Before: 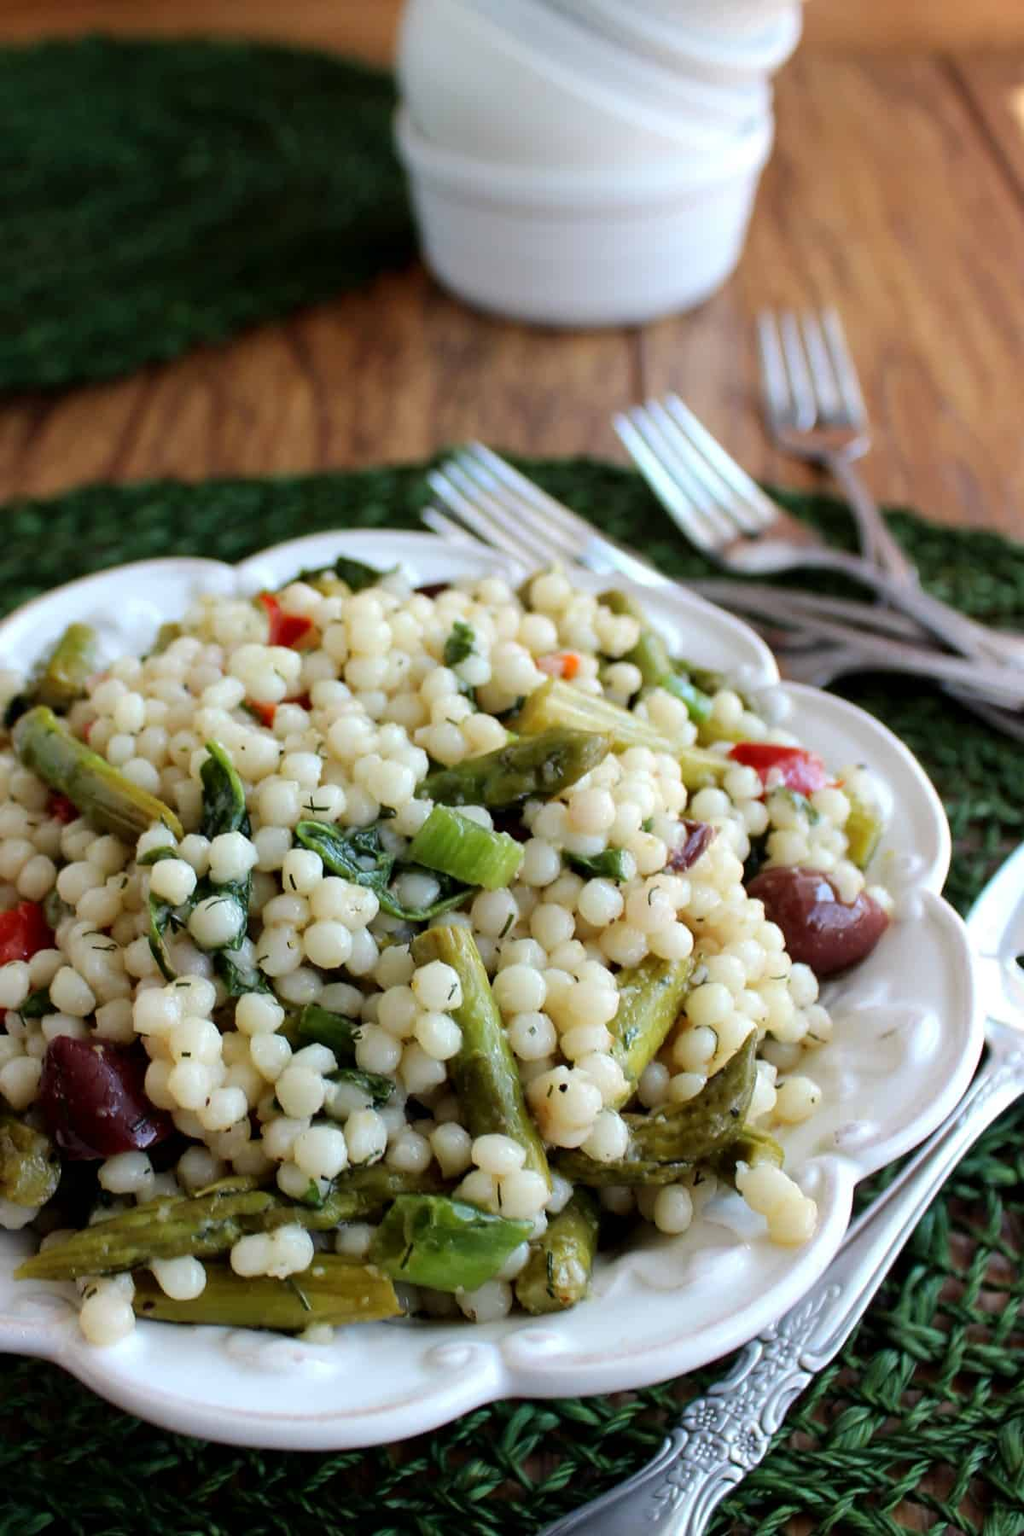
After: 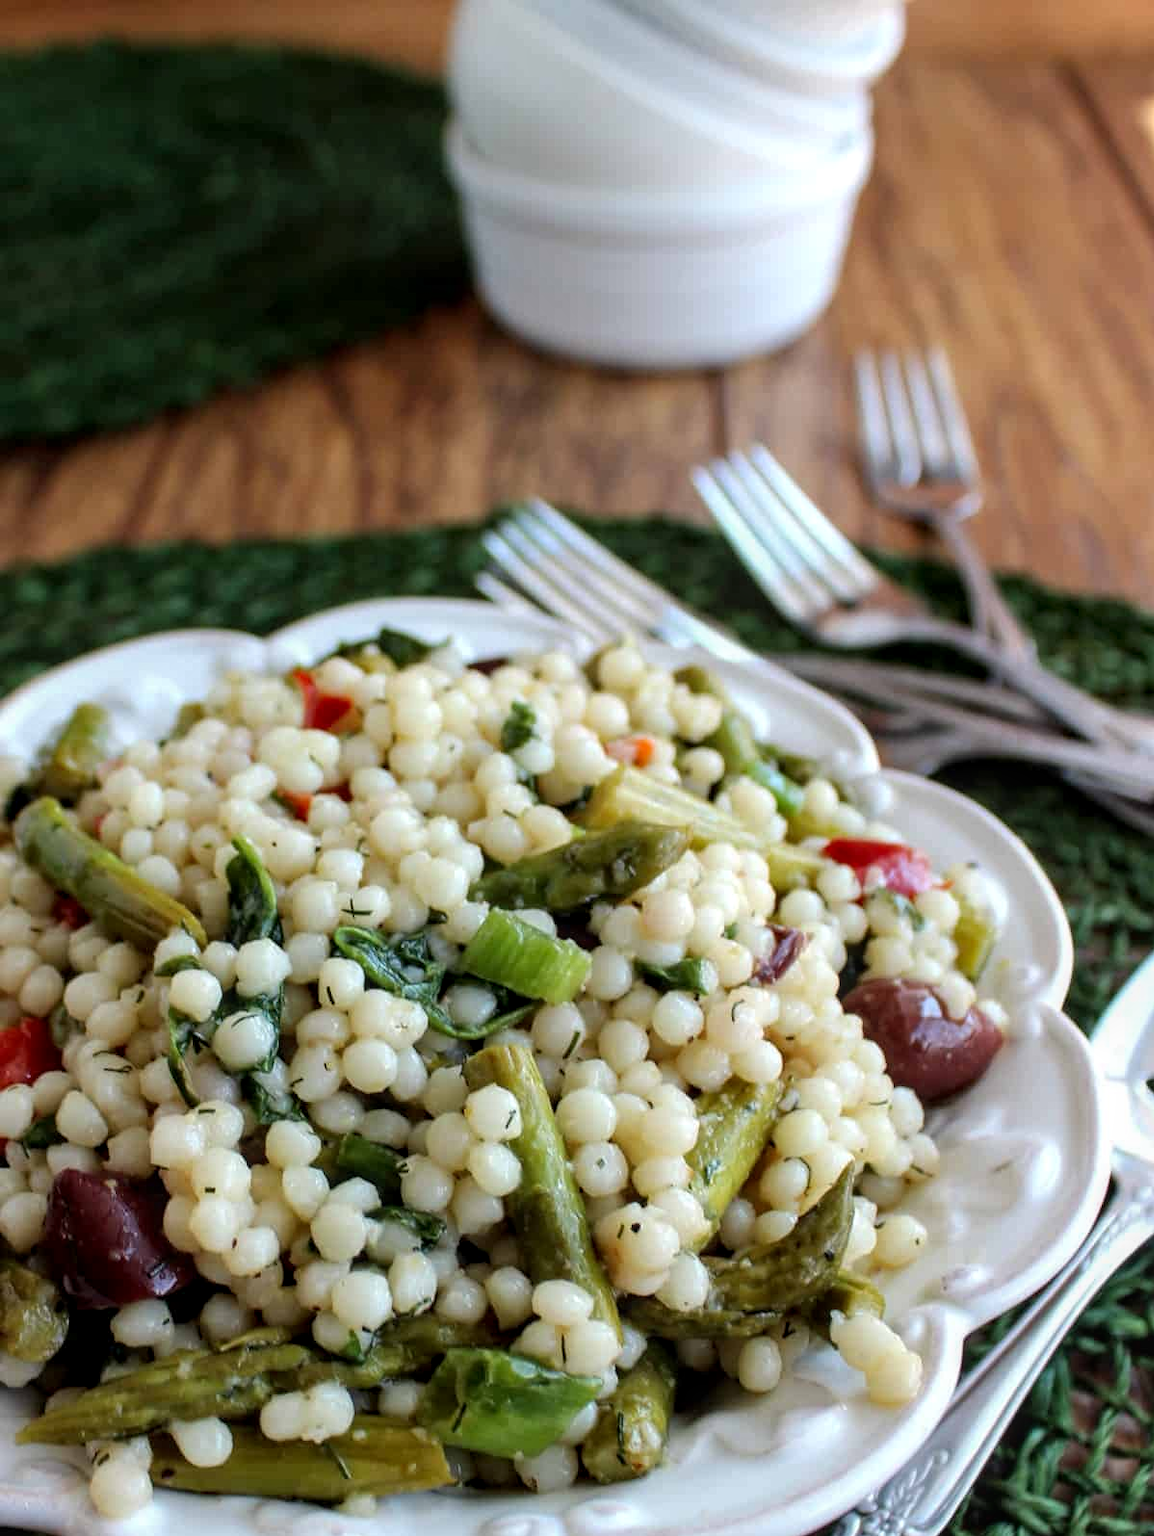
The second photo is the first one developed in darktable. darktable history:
crop and rotate: top 0%, bottom 11.367%
local contrast: on, module defaults
